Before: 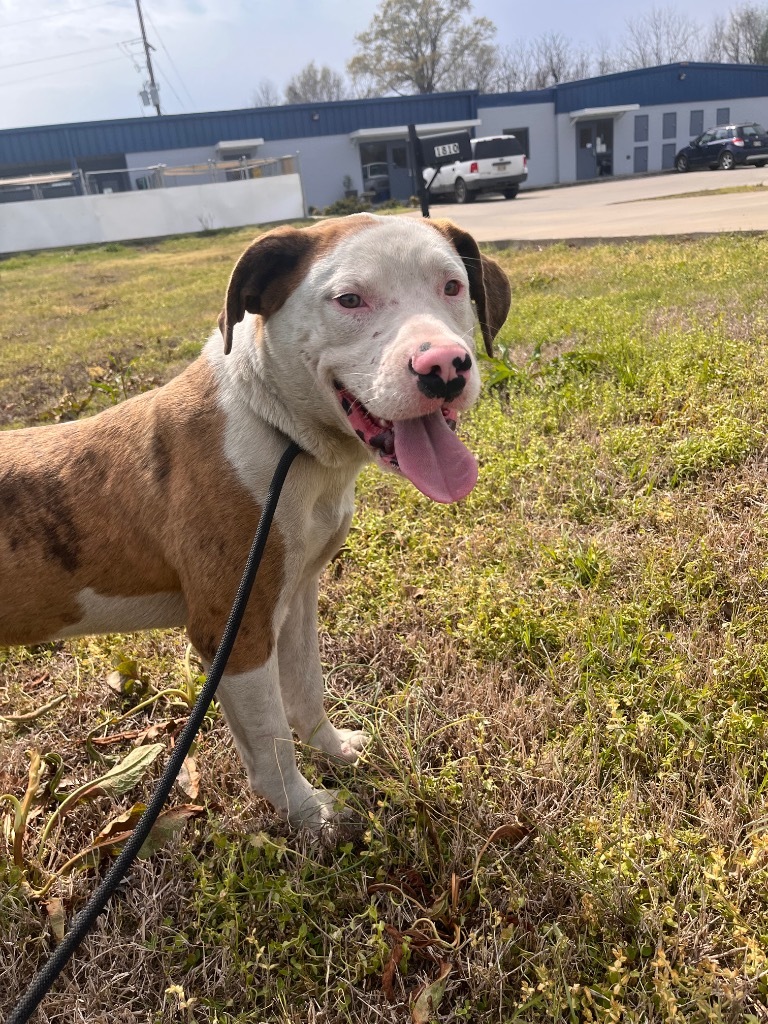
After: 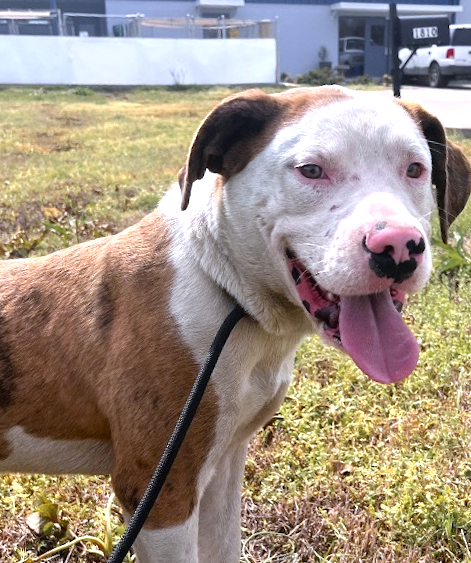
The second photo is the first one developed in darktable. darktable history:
tone equalizer: -8 EV -0.725 EV, -7 EV -0.72 EV, -6 EV -0.572 EV, -5 EV -0.401 EV, -3 EV 0.398 EV, -2 EV 0.6 EV, -1 EV 0.698 EV, +0 EV 0.728 EV
color calibration: gray › normalize channels true, illuminant as shot in camera, x 0.37, y 0.382, temperature 4315.64 K, gamut compression 0.024
crop and rotate: angle -6.63°, left 2.057%, top 6.888%, right 27.476%, bottom 30.014%
color zones: curves: ch0 [(0.11, 0.396) (0.195, 0.36) (0.25, 0.5) (0.303, 0.412) (0.357, 0.544) (0.75, 0.5) (0.967, 0.328)]; ch1 [(0, 0.468) (0.112, 0.512) (0.202, 0.6) (0.25, 0.5) (0.307, 0.352) (0.357, 0.544) (0.75, 0.5) (0.963, 0.524)]
